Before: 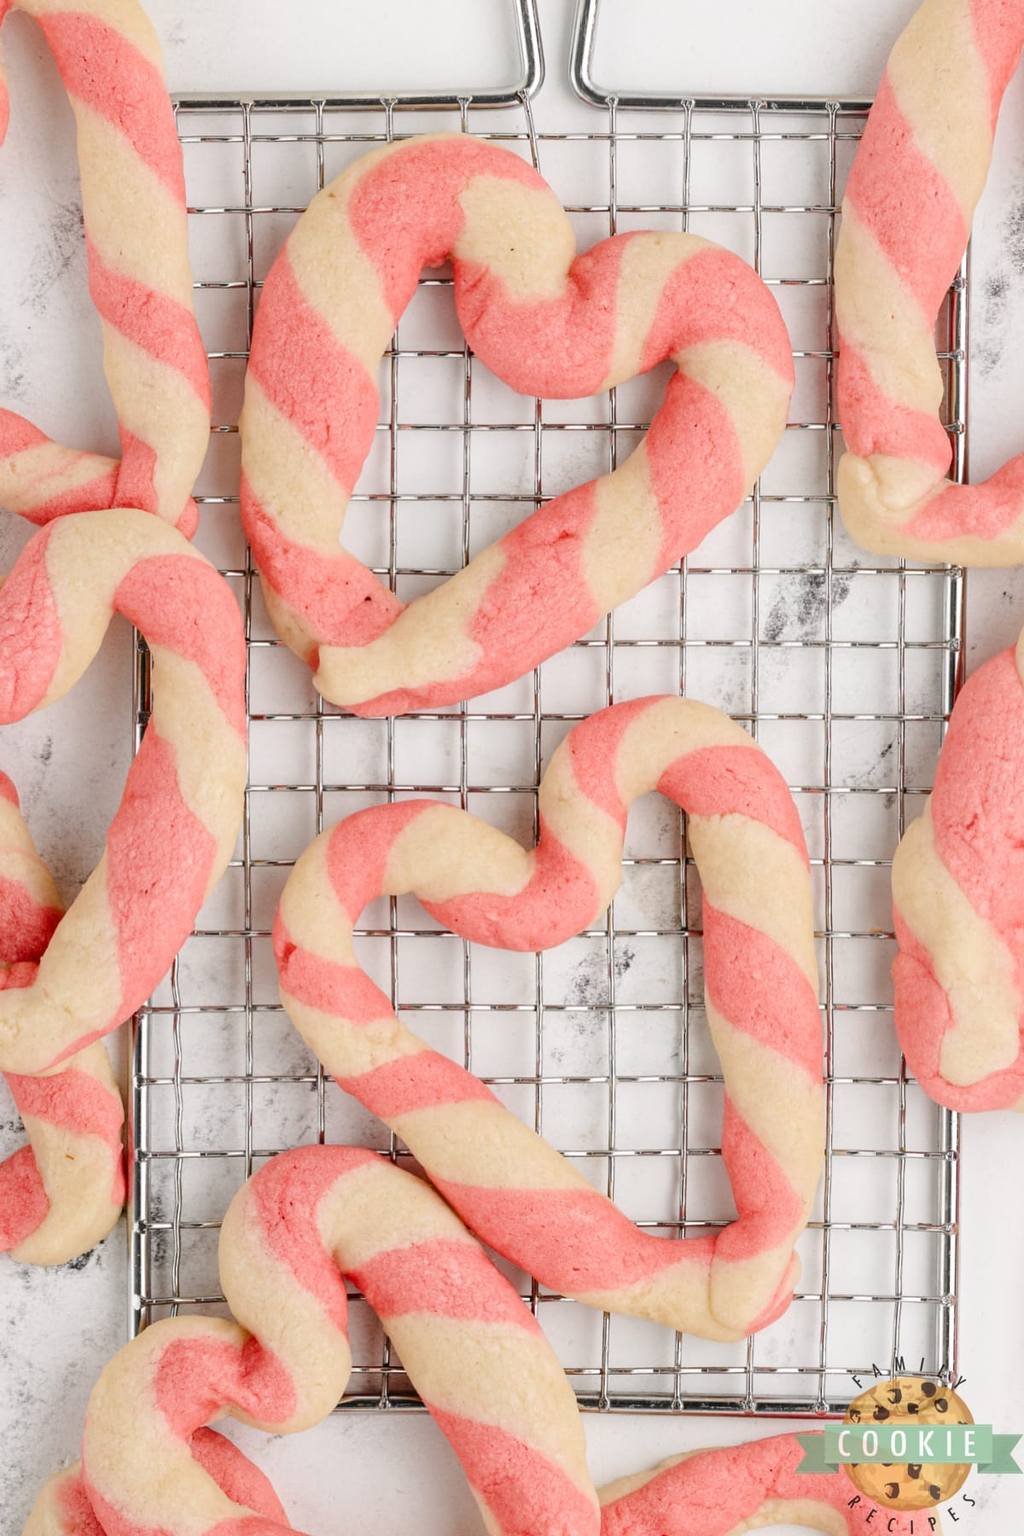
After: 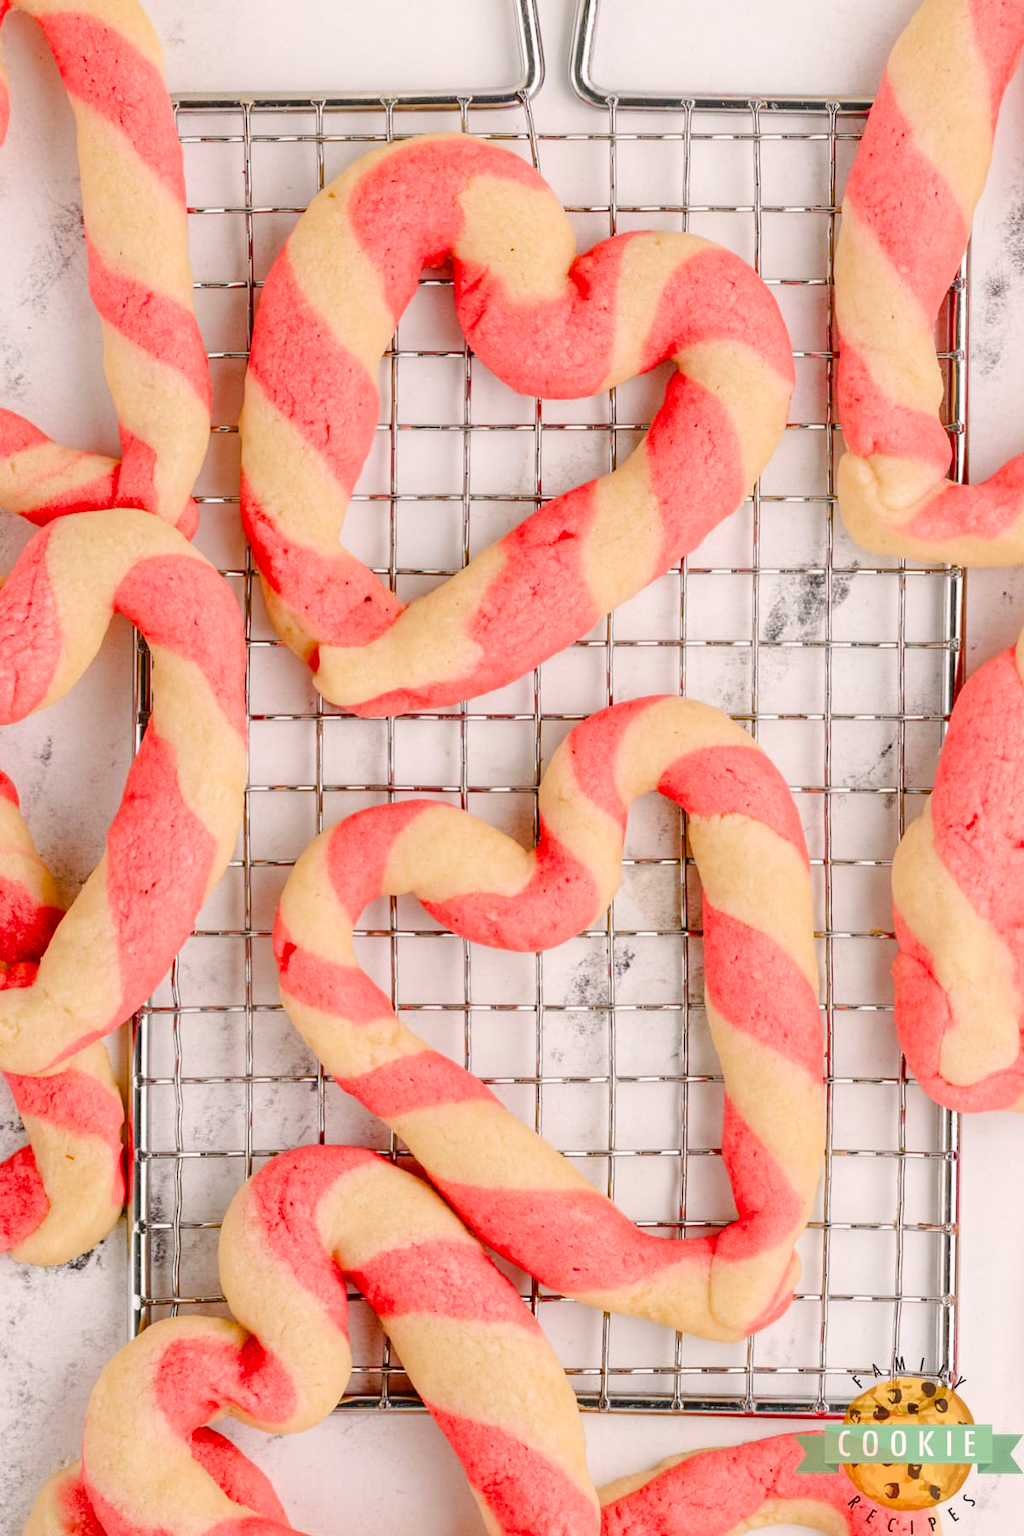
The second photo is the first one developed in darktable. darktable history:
color balance rgb: perceptual saturation grading › global saturation 27.282%, perceptual saturation grading › highlights -28.147%, perceptual saturation grading › mid-tones 15.434%, perceptual saturation grading › shadows 34.403%, global vibrance 23.521%
color correction: highlights a* 3.53, highlights b* 1.72, saturation 1.2
